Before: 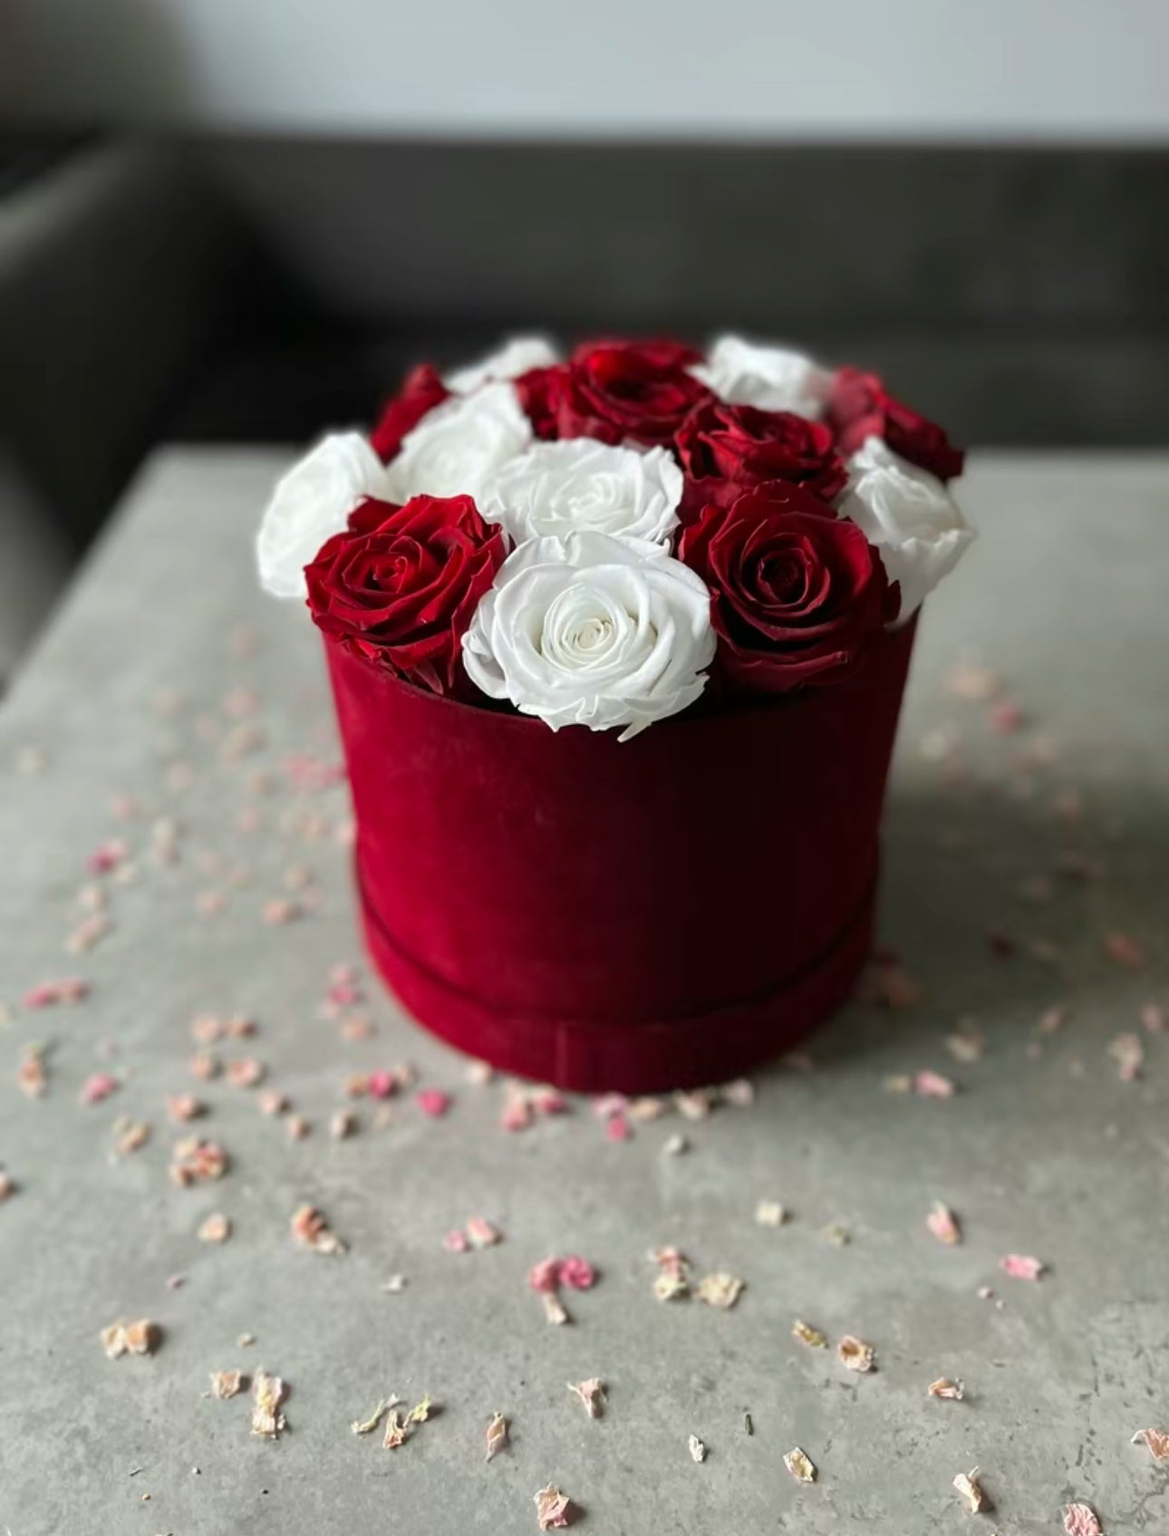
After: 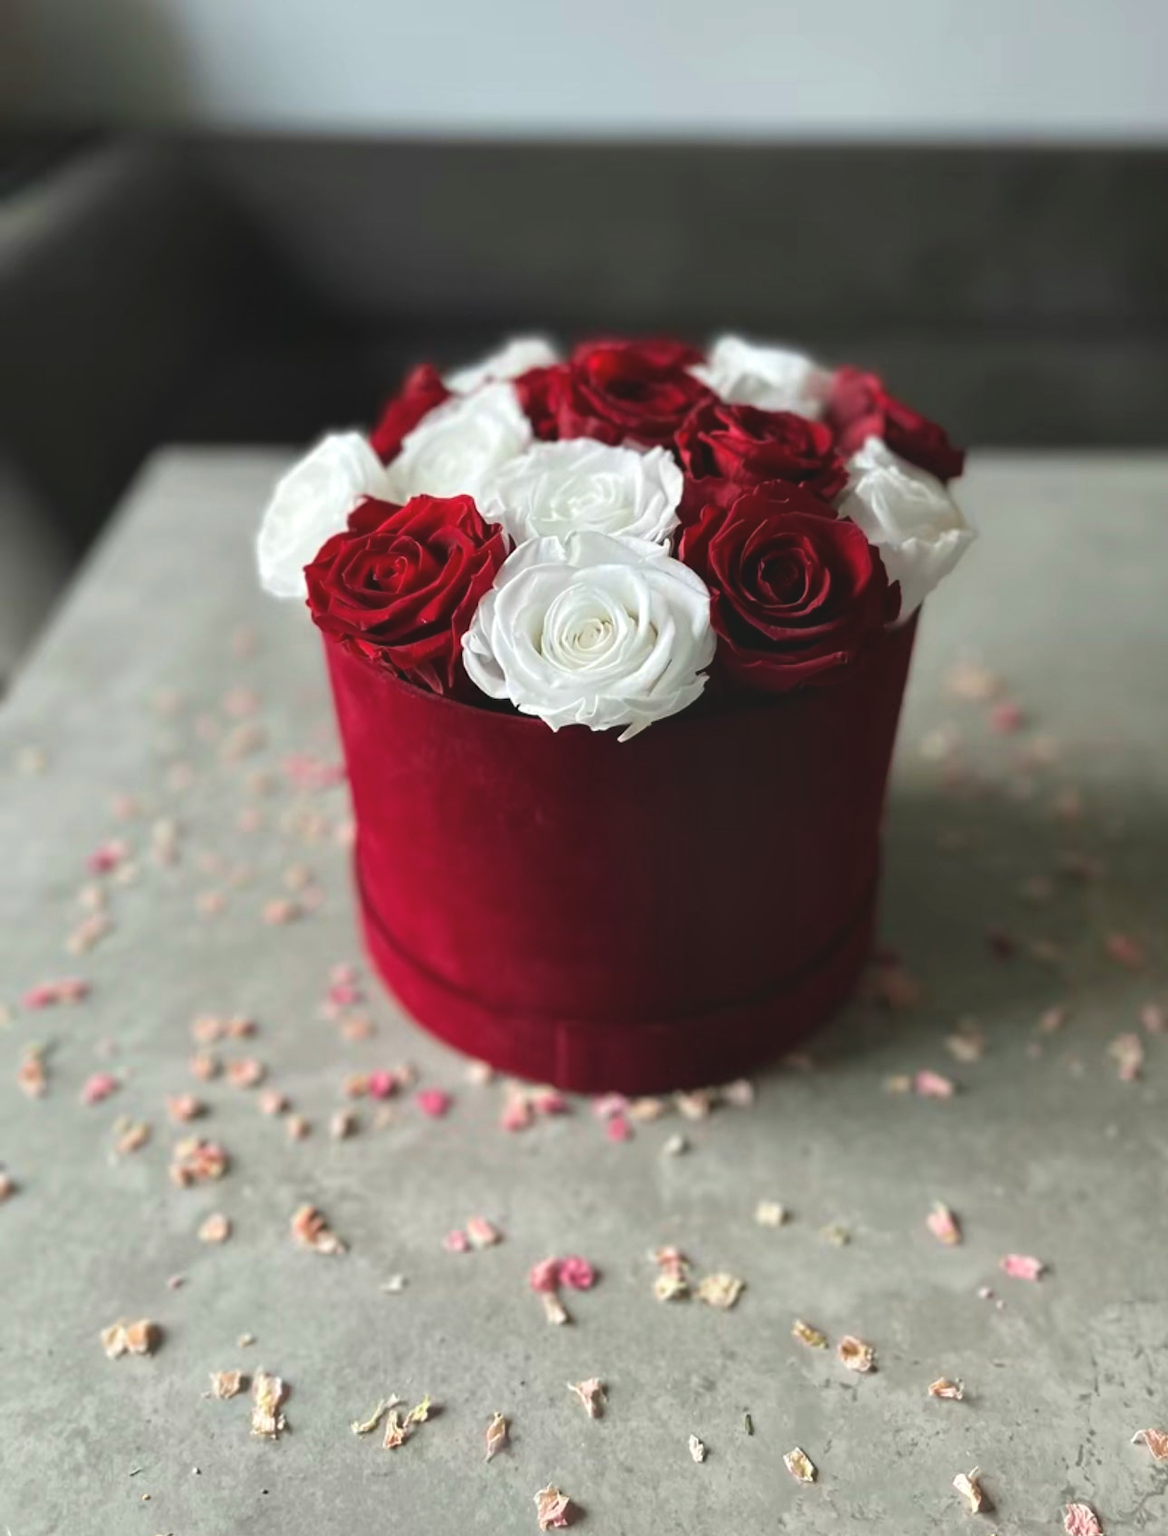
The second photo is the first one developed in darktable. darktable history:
exposure: black level correction -0.008, exposure 0.067 EV, compensate highlight preservation false
velvia: strength 15%
shadows and highlights: shadows 62.66, white point adjustment 0.37, highlights -34.44, compress 83.82%
